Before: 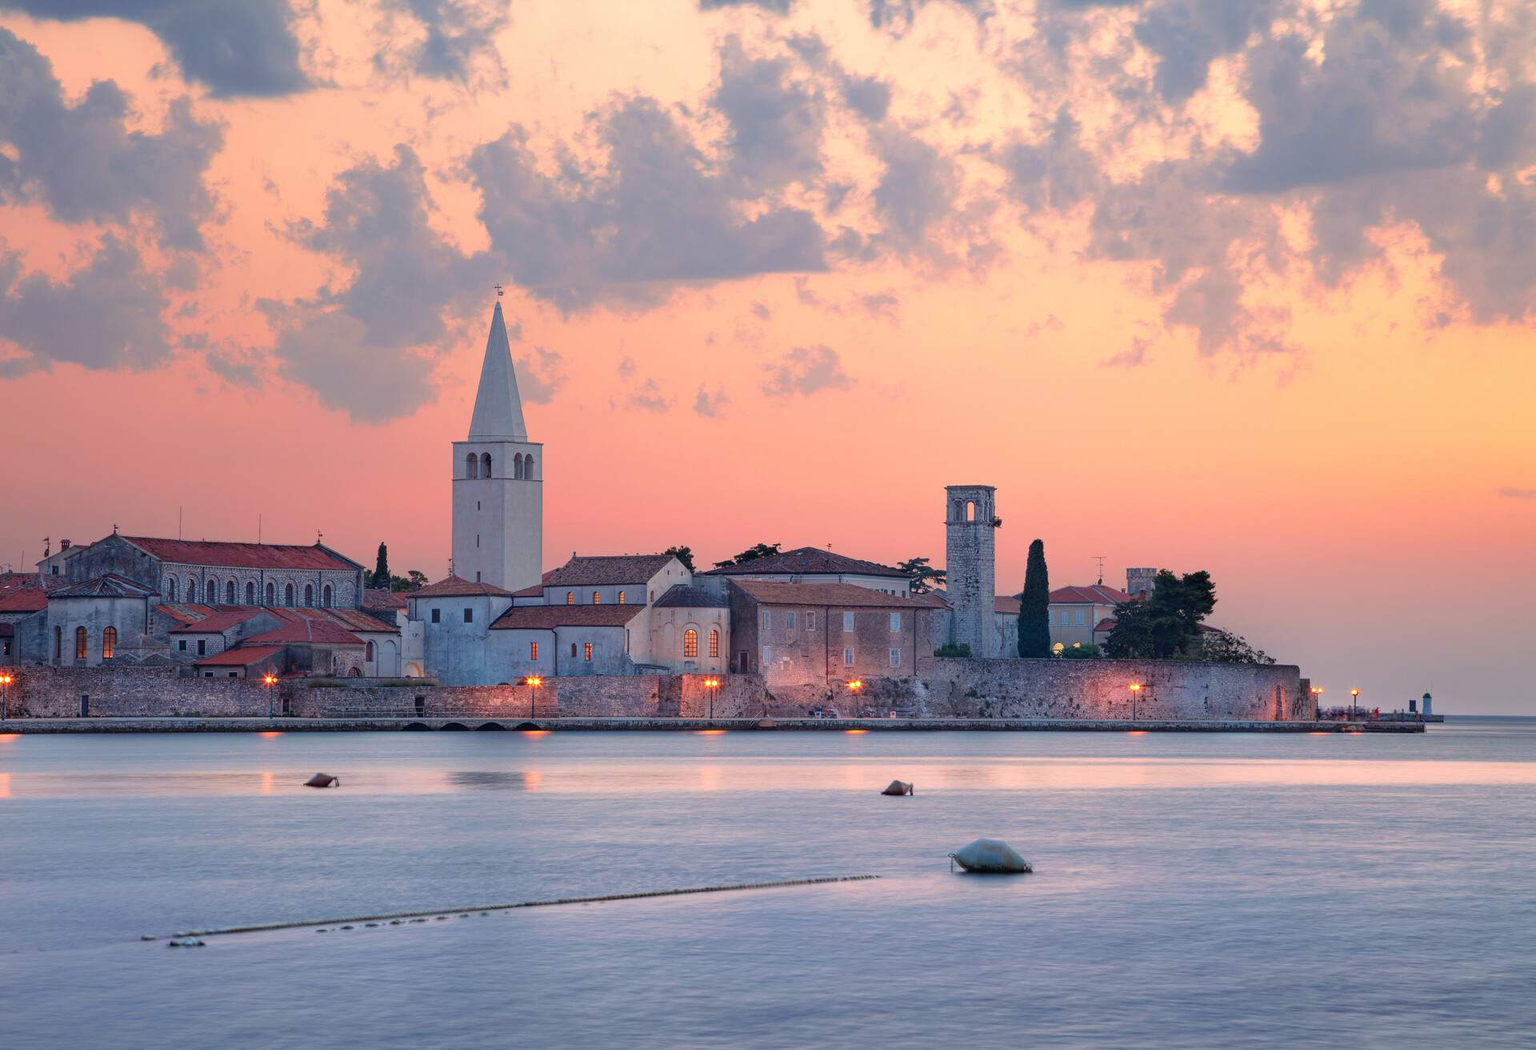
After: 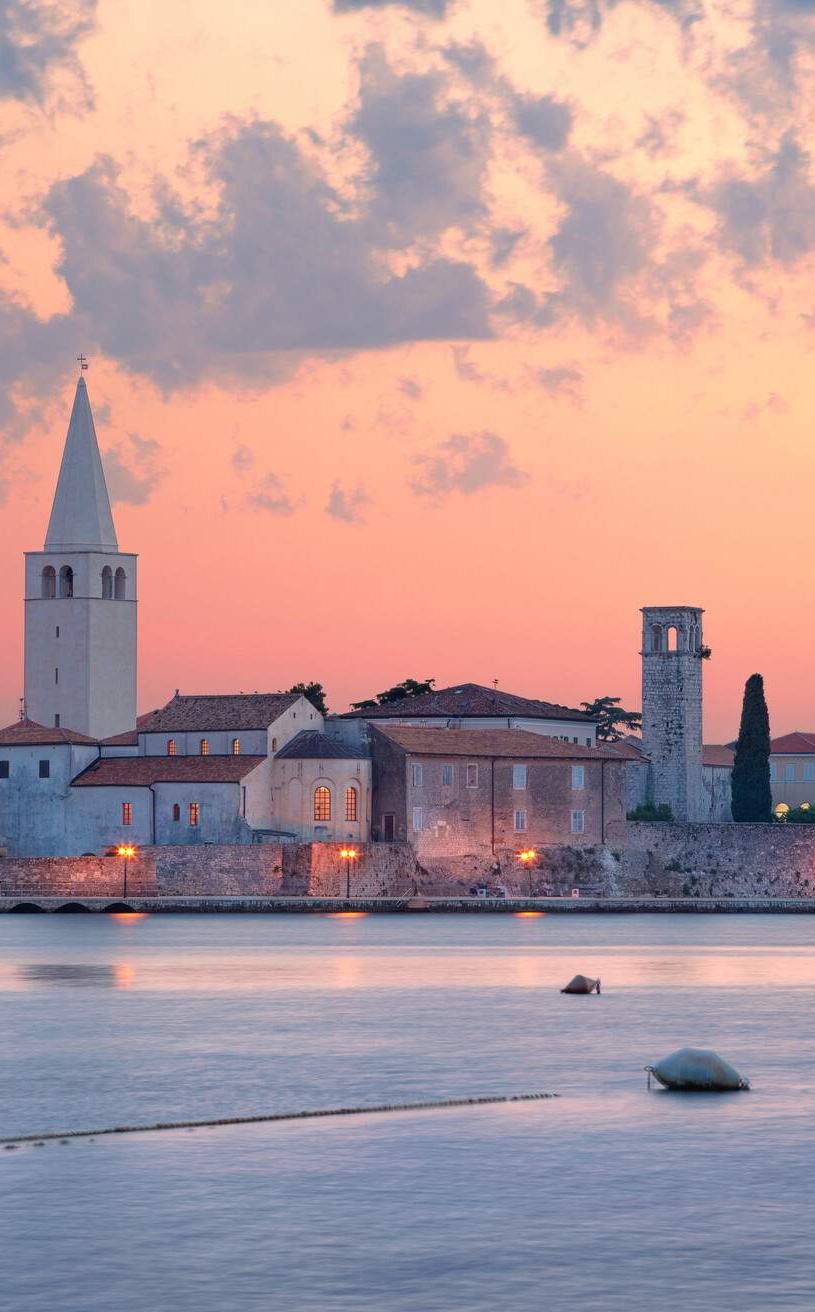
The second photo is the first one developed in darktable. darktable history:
crop: left 28.215%, right 29.317%
